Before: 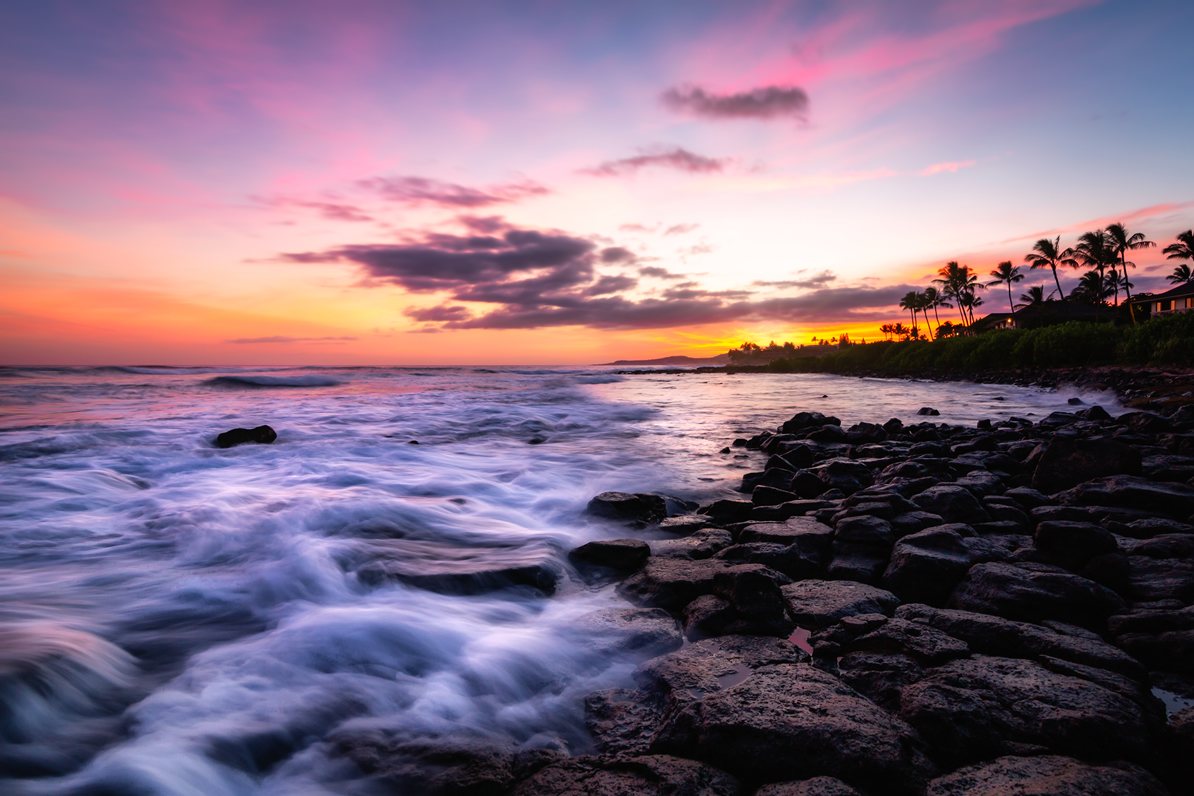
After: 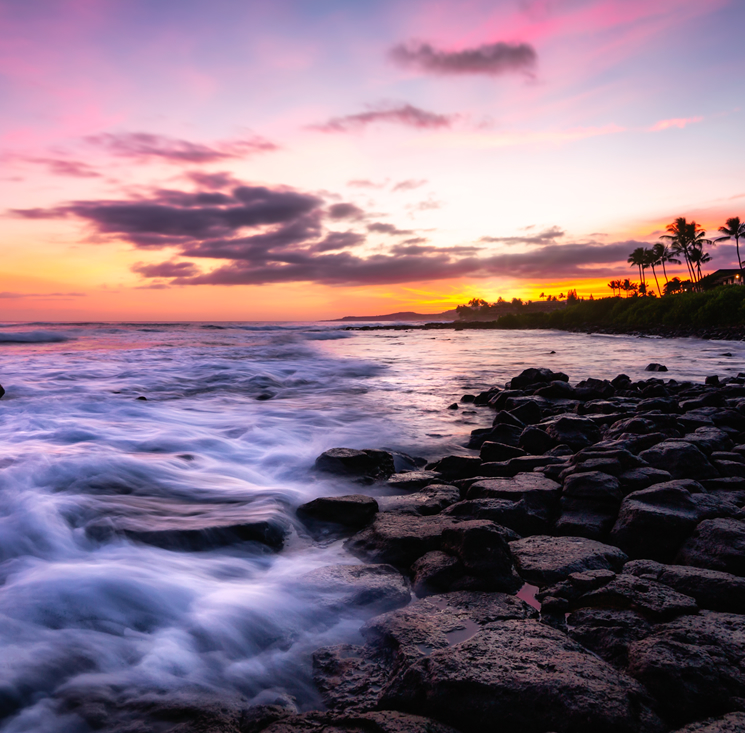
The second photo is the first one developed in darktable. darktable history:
crop and rotate: left 22.817%, top 5.626%, right 14.77%, bottom 2.278%
tone equalizer: on, module defaults
